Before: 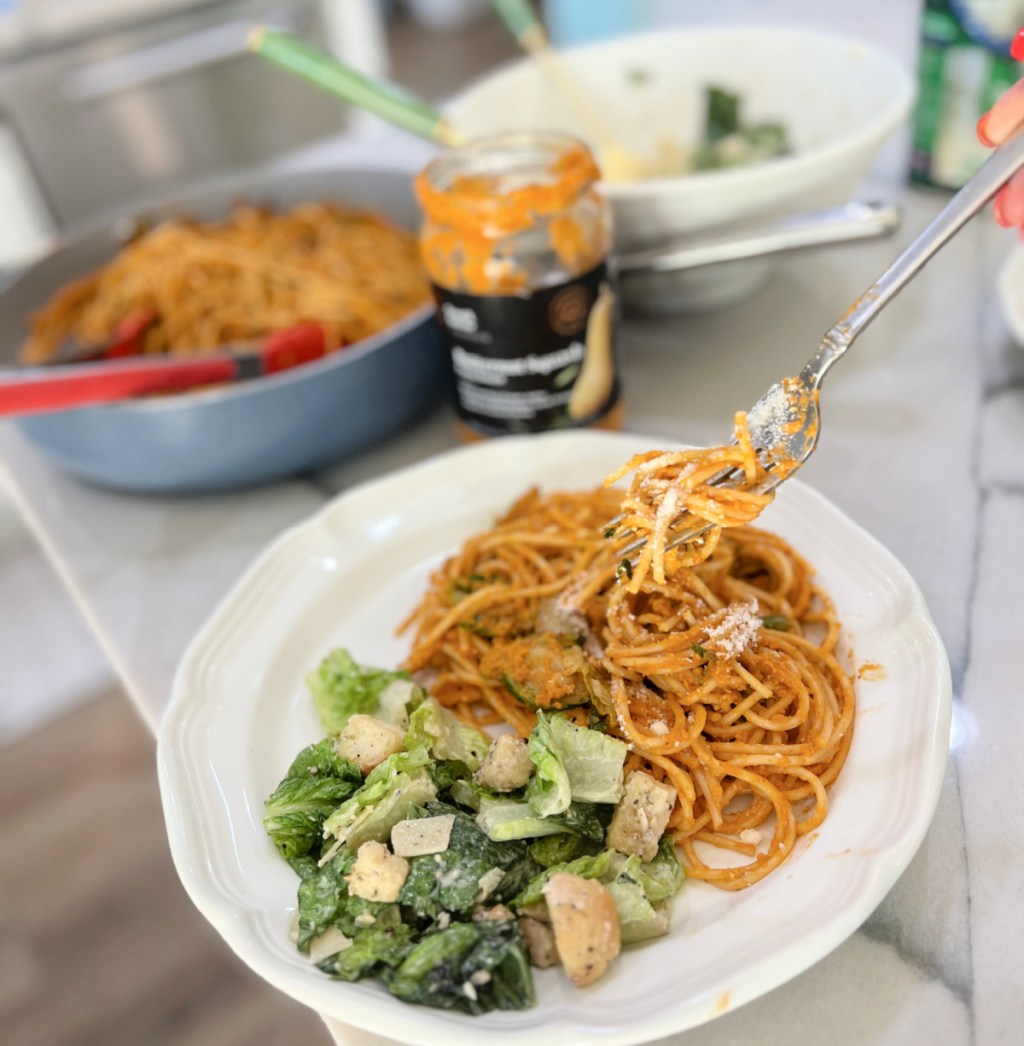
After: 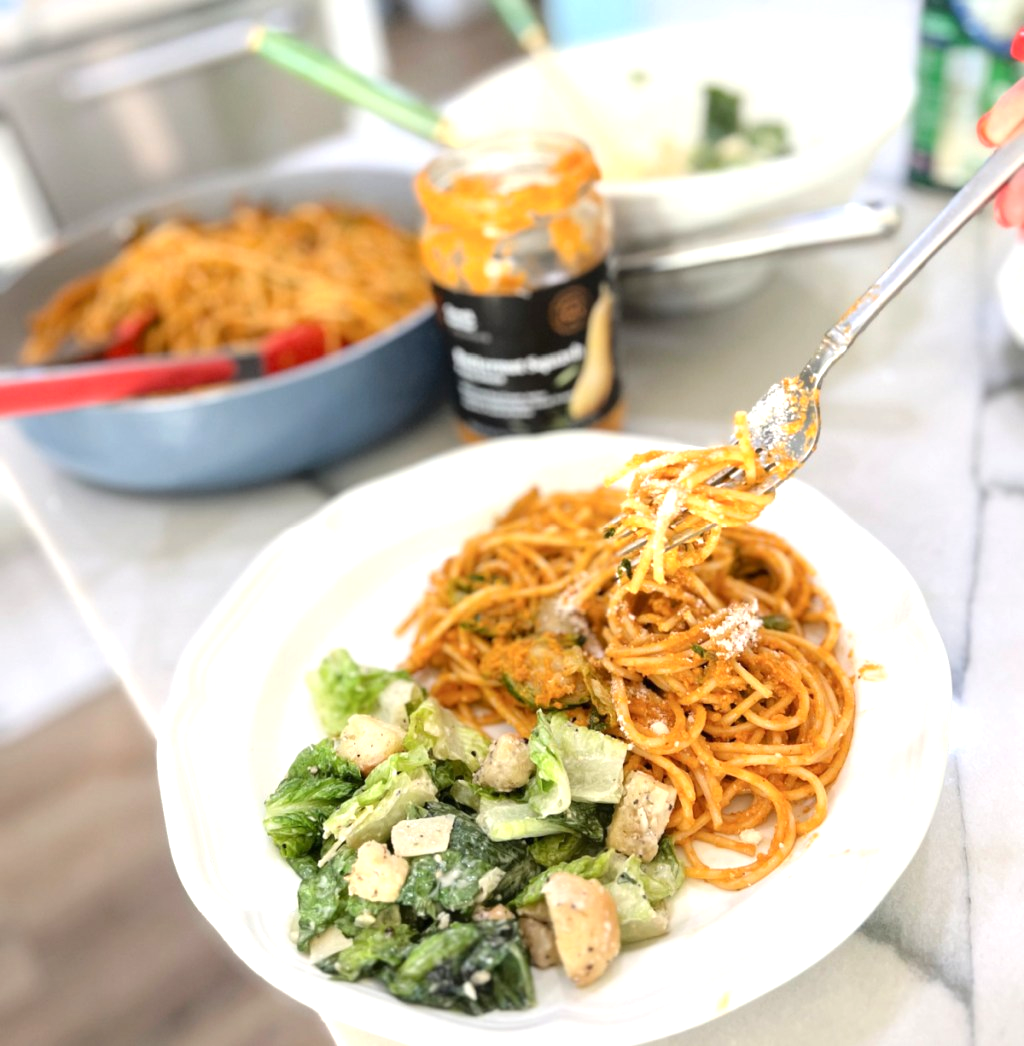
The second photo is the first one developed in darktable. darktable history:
exposure: exposure 0.631 EV, compensate highlight preservation false
